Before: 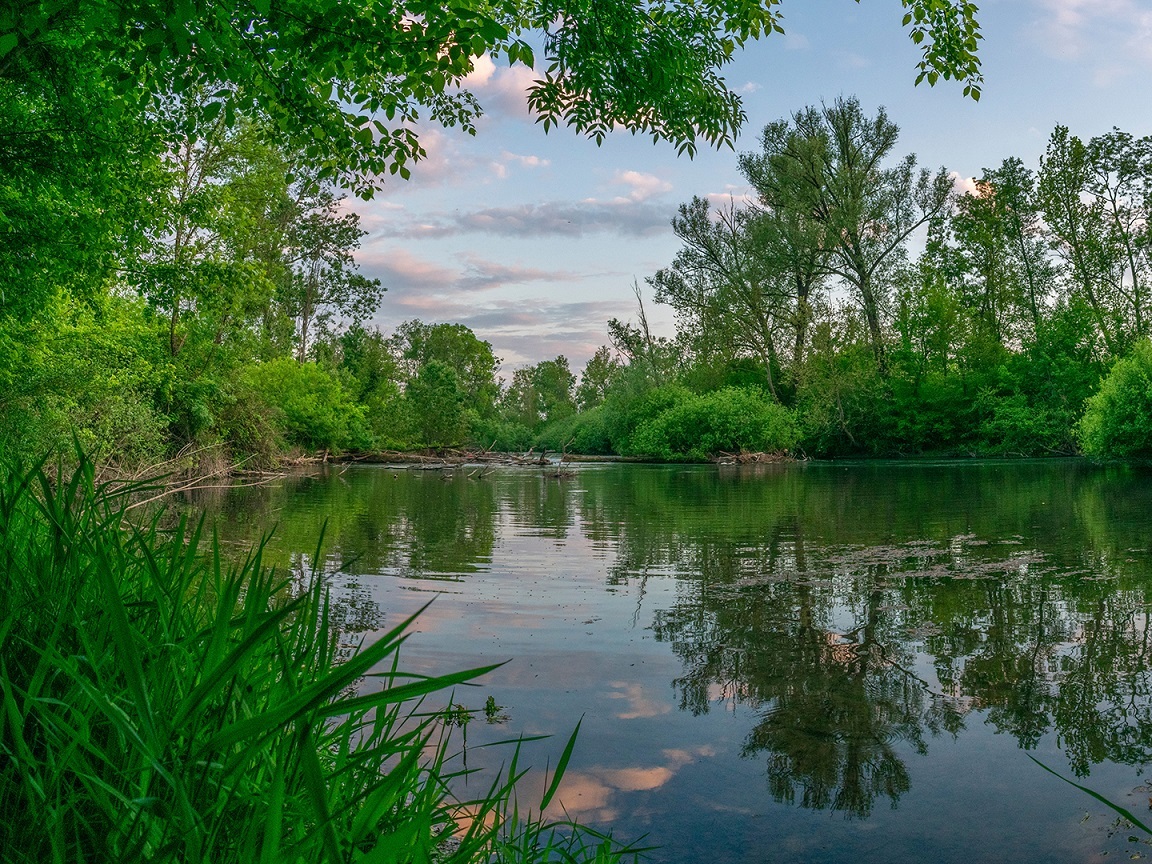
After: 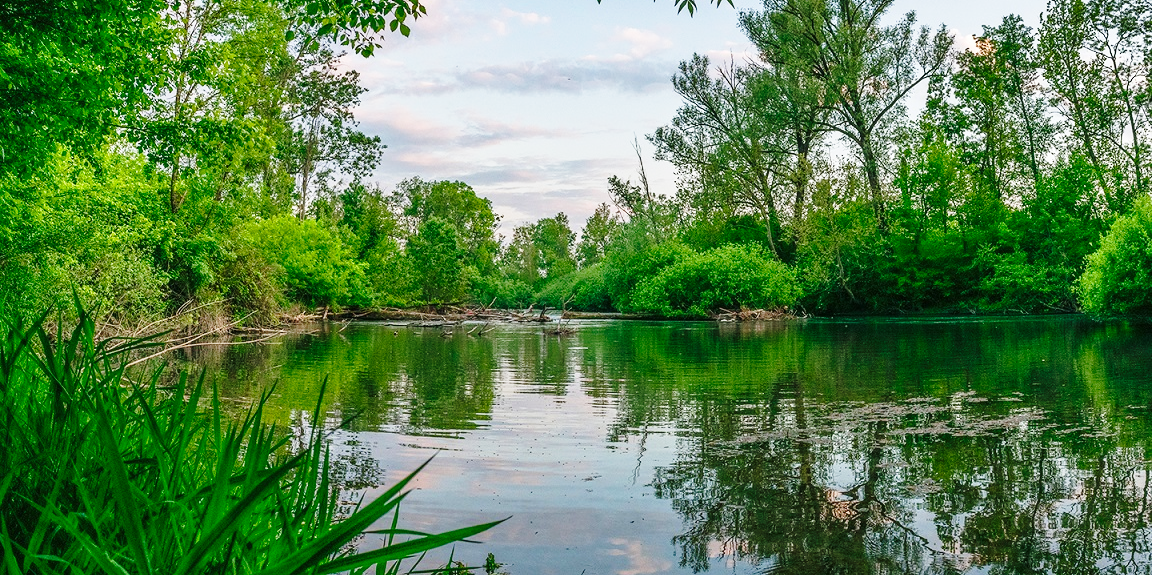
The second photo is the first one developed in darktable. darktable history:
crop: top 16.656%, bottom 16.716%
base curve: curves: ch0 [(0, 0) (0.028, 0.03) (0.121, 0.232) (0.46, 0.748) (0.859, 0.968) (1, 1)], preserve colors none
